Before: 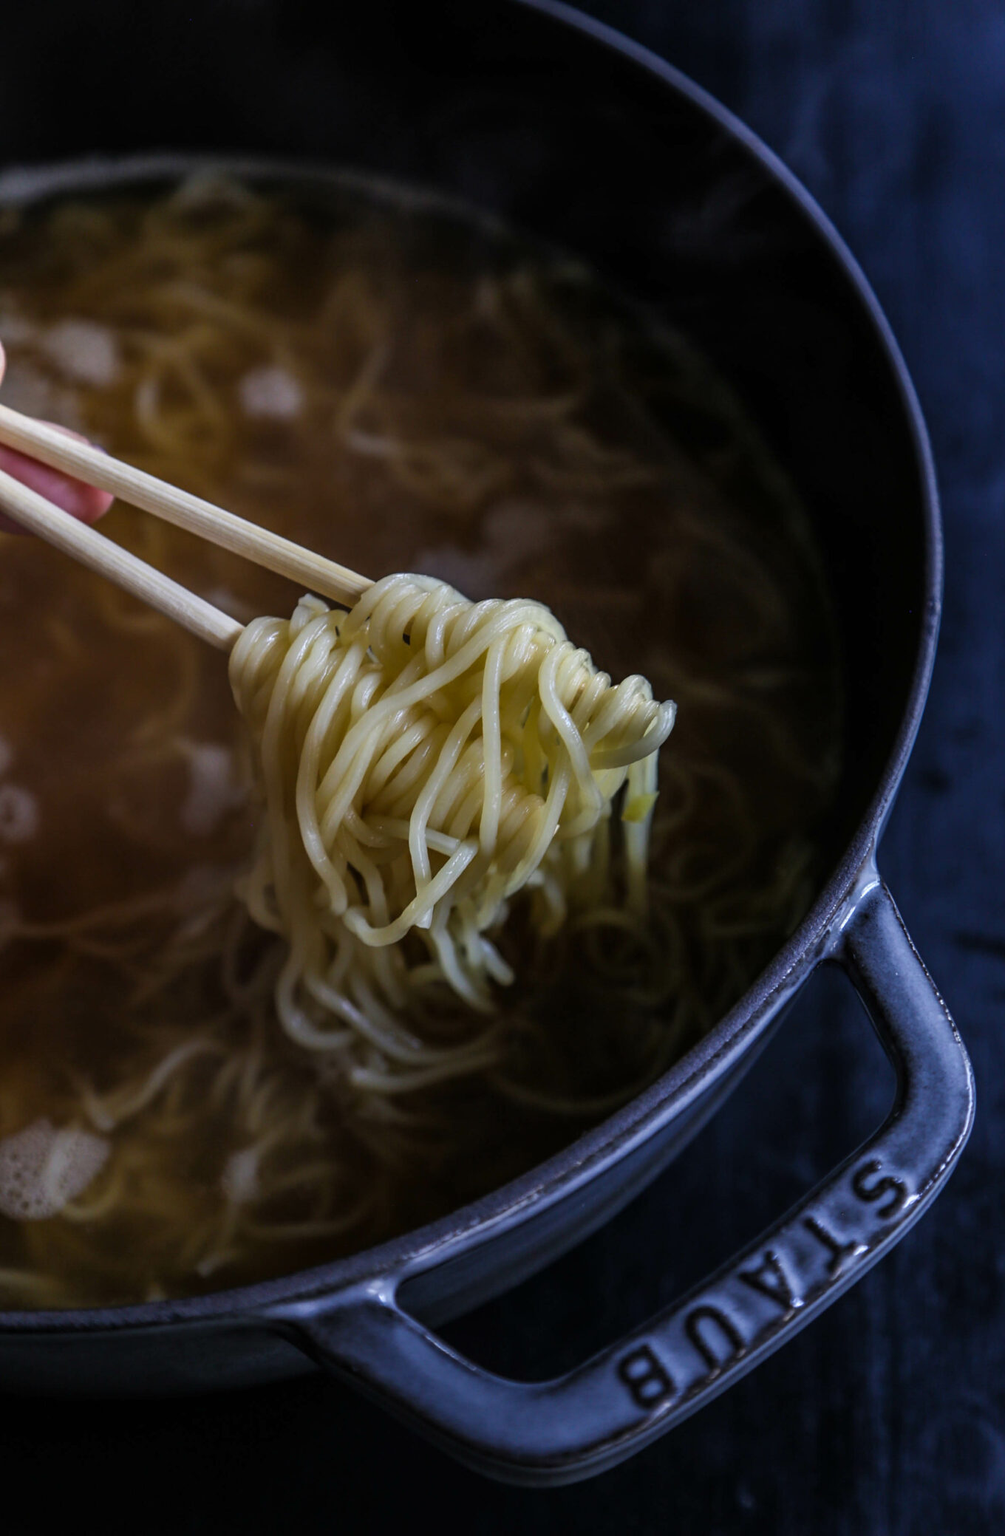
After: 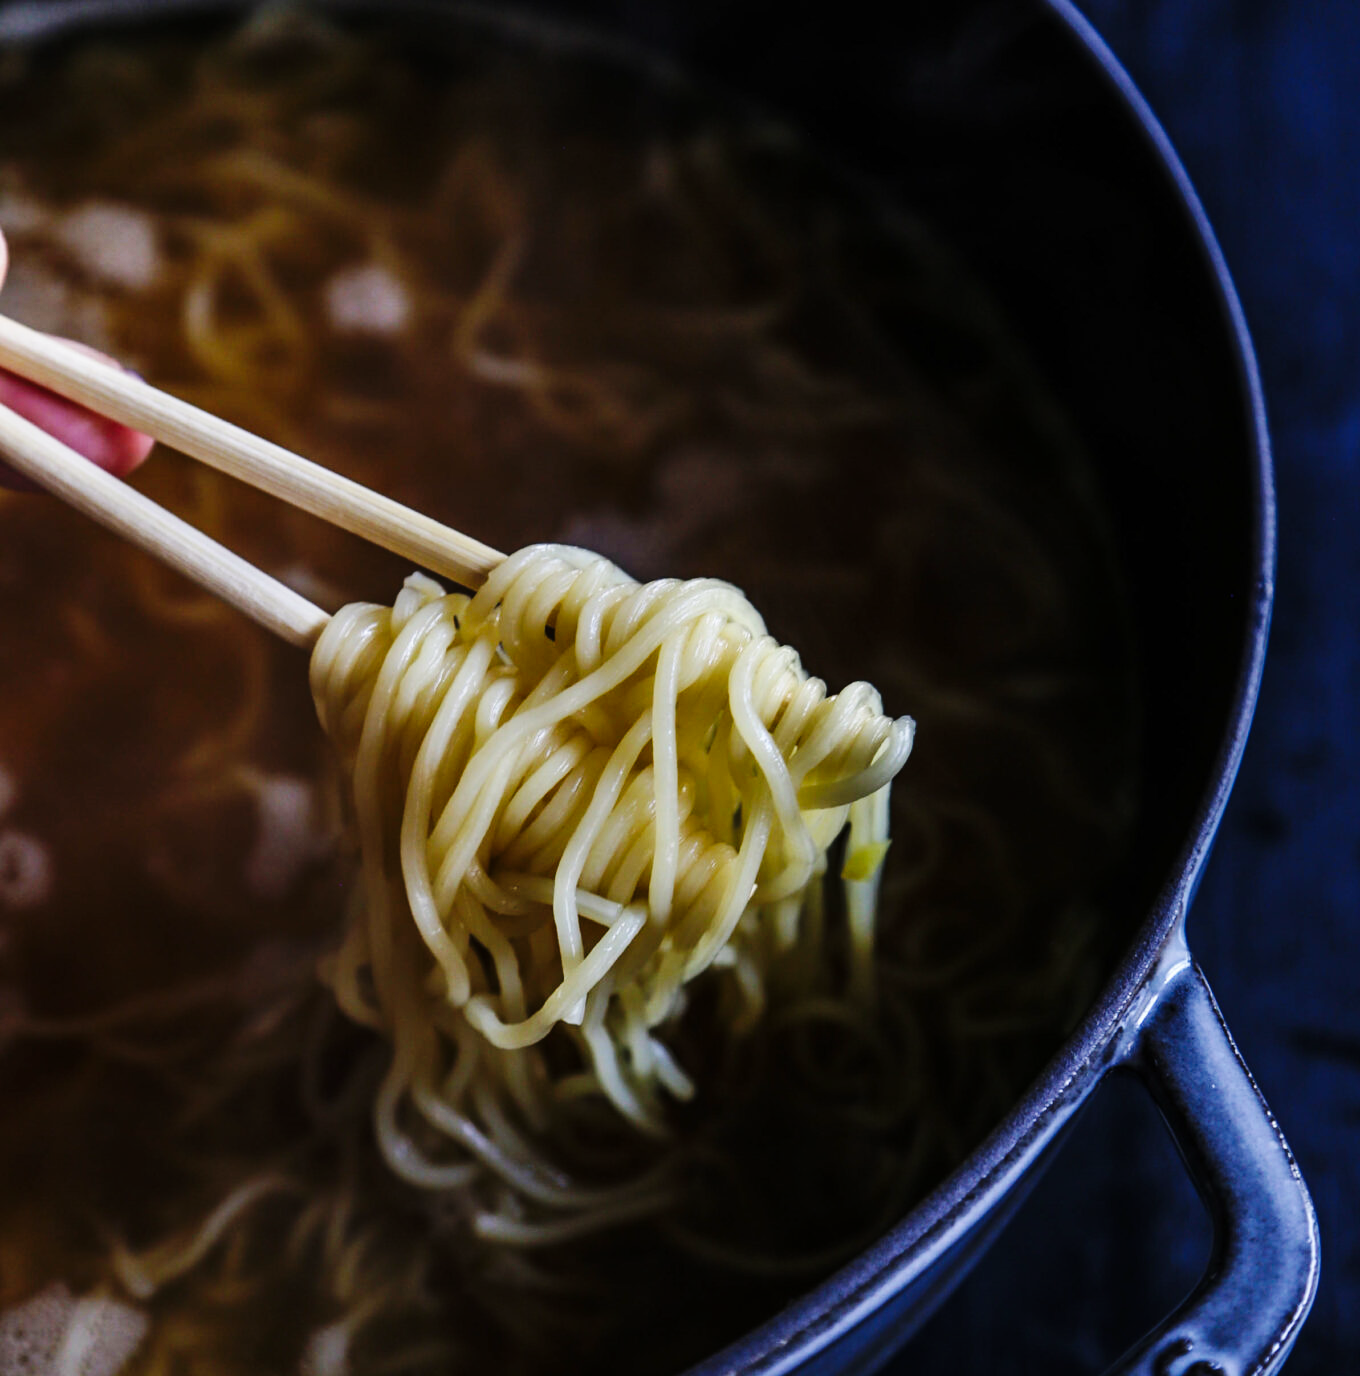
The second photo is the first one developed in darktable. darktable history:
crop: top 11.168%, bottom 22.629%
base curve: curves: ch0 [(0, 0) (0.036, 0.025) (0.121, 0.166) (0.206, 0.329) (0.605, 0.79) (1, 1)], preserve colors none
